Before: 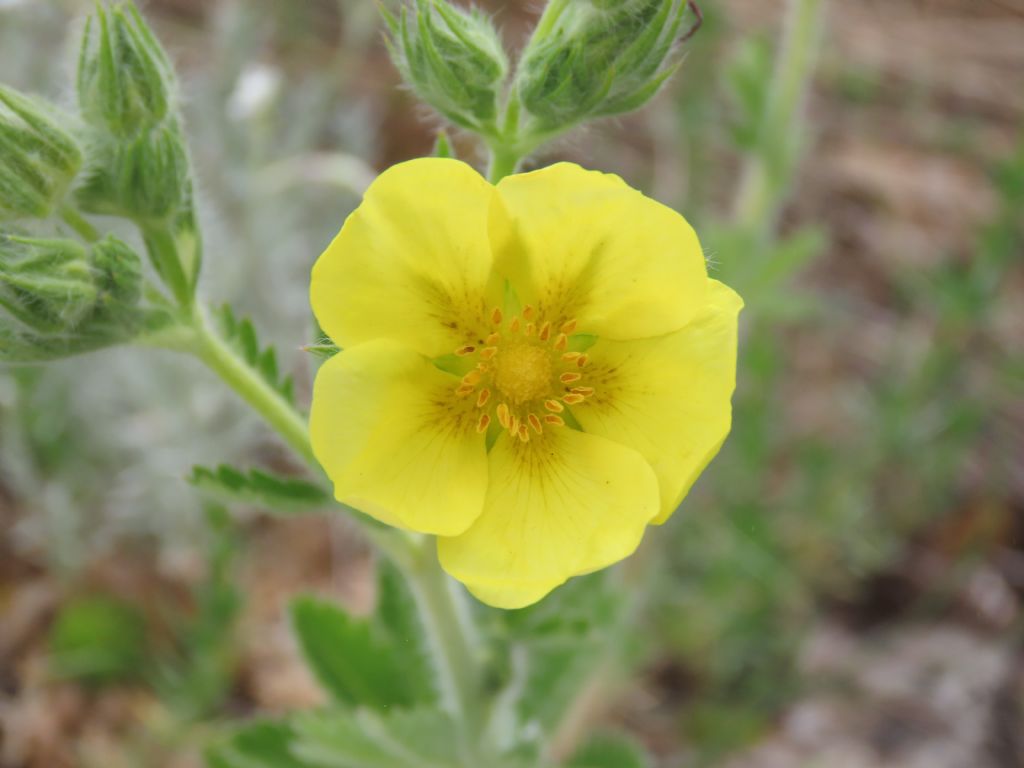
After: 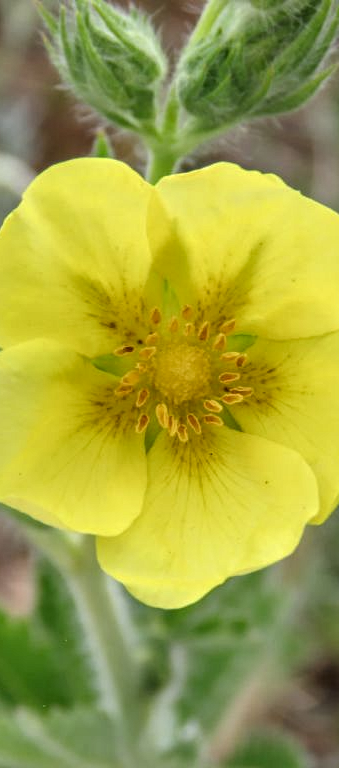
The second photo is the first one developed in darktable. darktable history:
crop: left 33.385%, right 33.429%
contrast brightness saturation: contrast 0.033, brightness -0.034
local contrast: detail 130%
contrast equalizer: octaves 7, y [[0.506, 0.531, 0.562, 0.606, 0.638, 0.669], [0.5 ×6], [0.5 ×6], [0 ×6], [0 ×6]], mix 0.591
